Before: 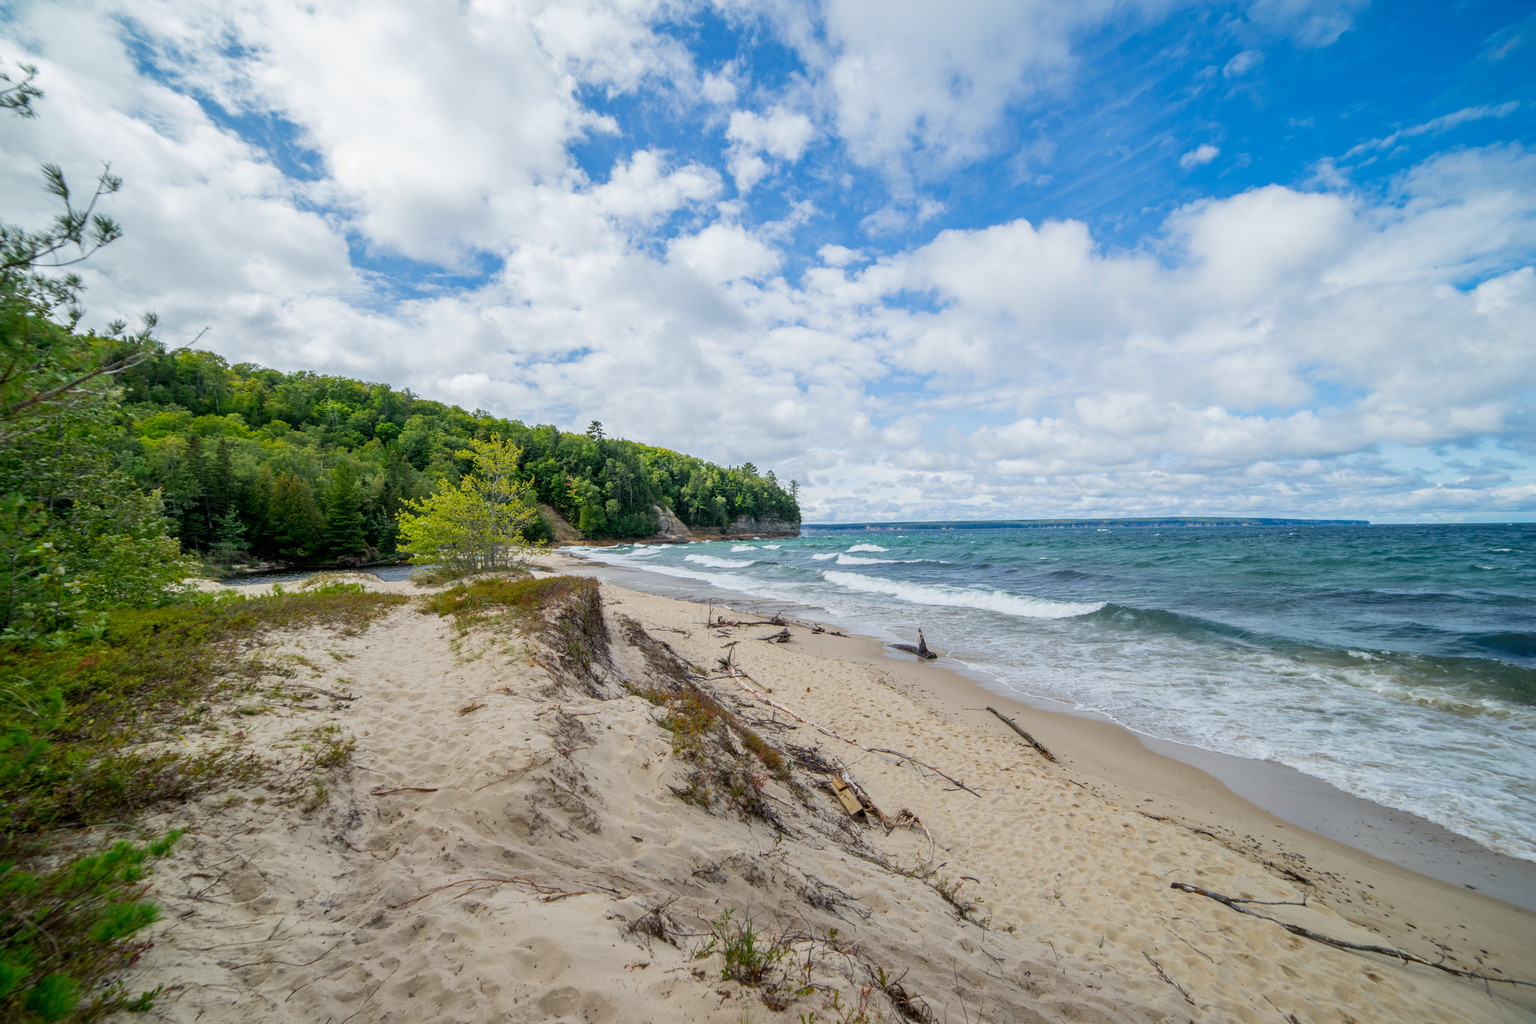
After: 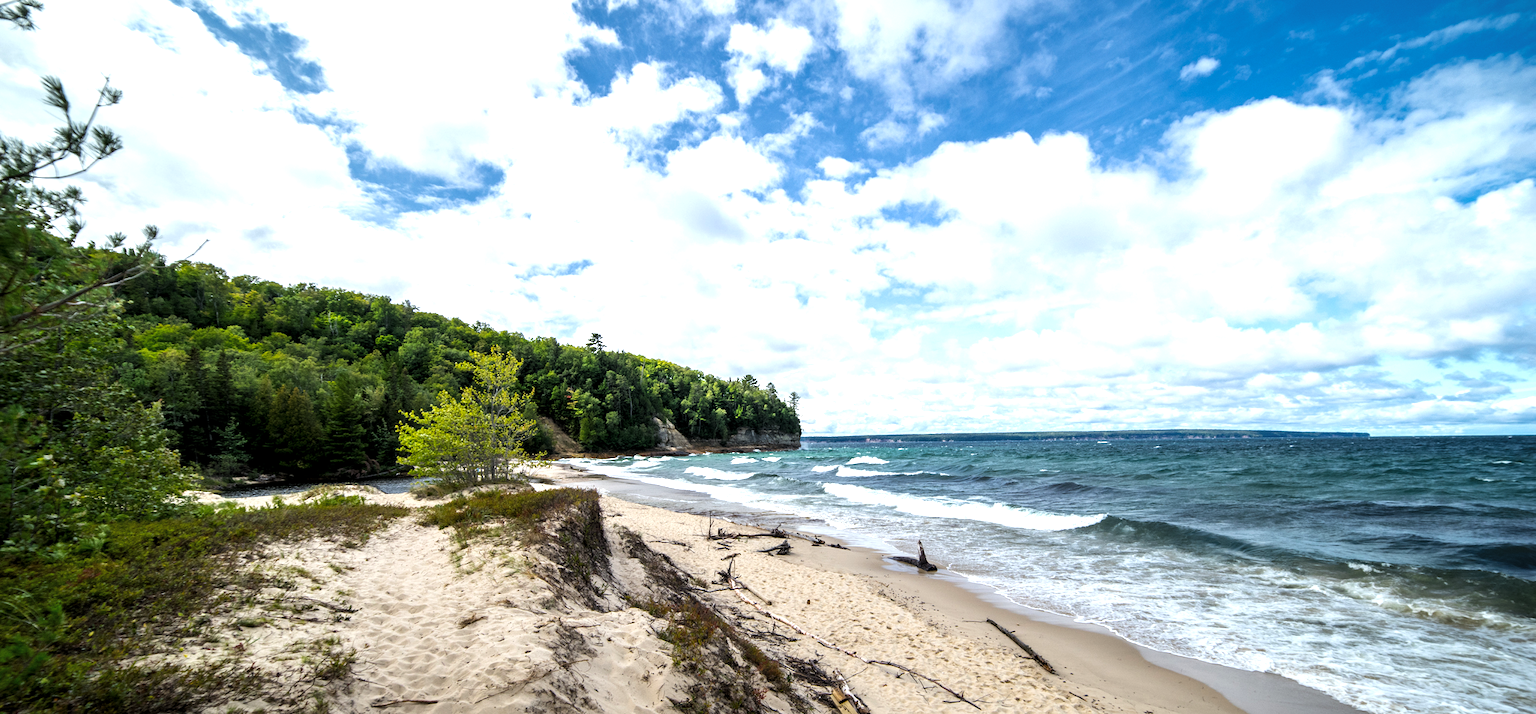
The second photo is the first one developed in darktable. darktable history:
levels: levels [0.044, 0.475, 0.791]
crop and rotate: top 8.639%, bottom 21.538%
